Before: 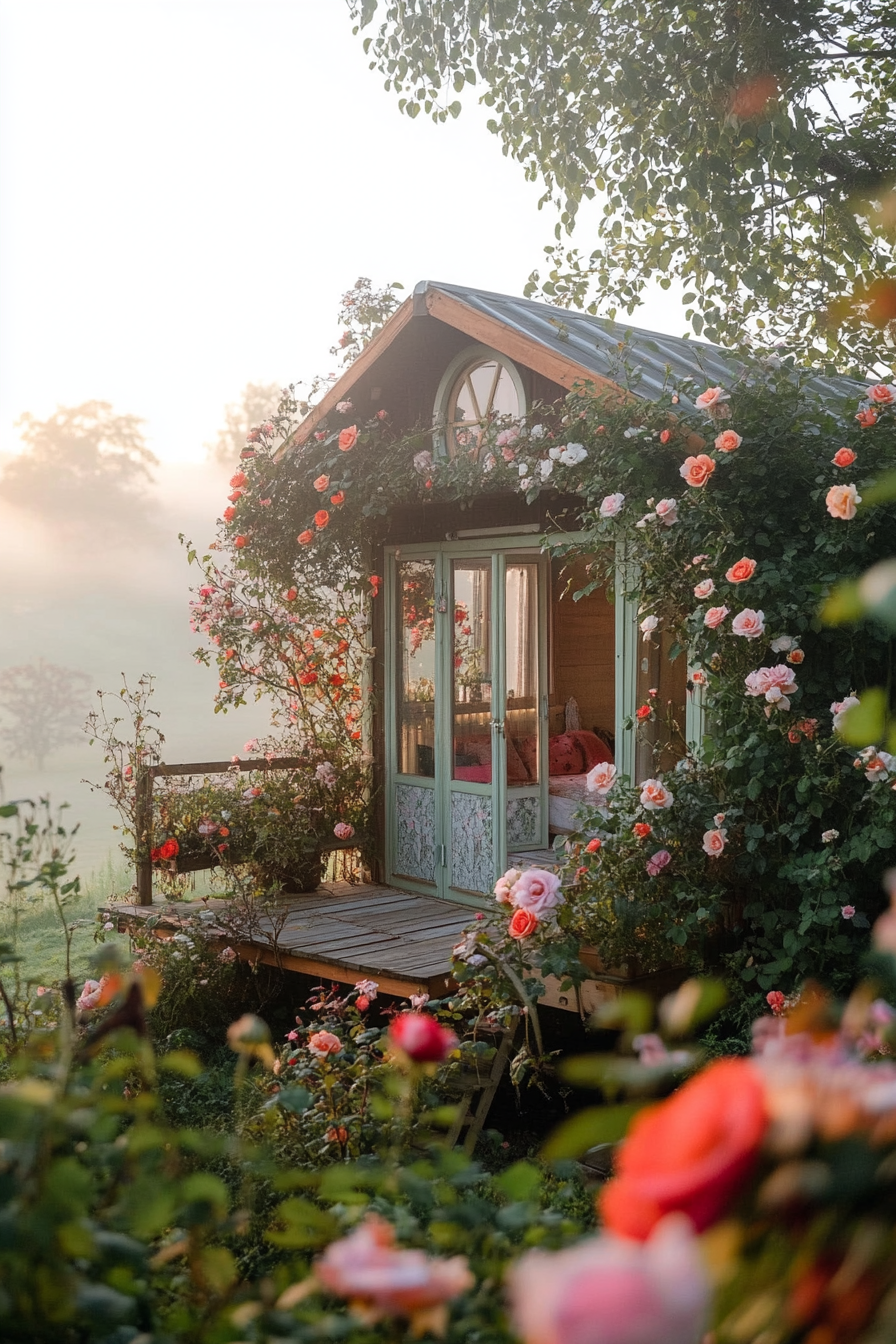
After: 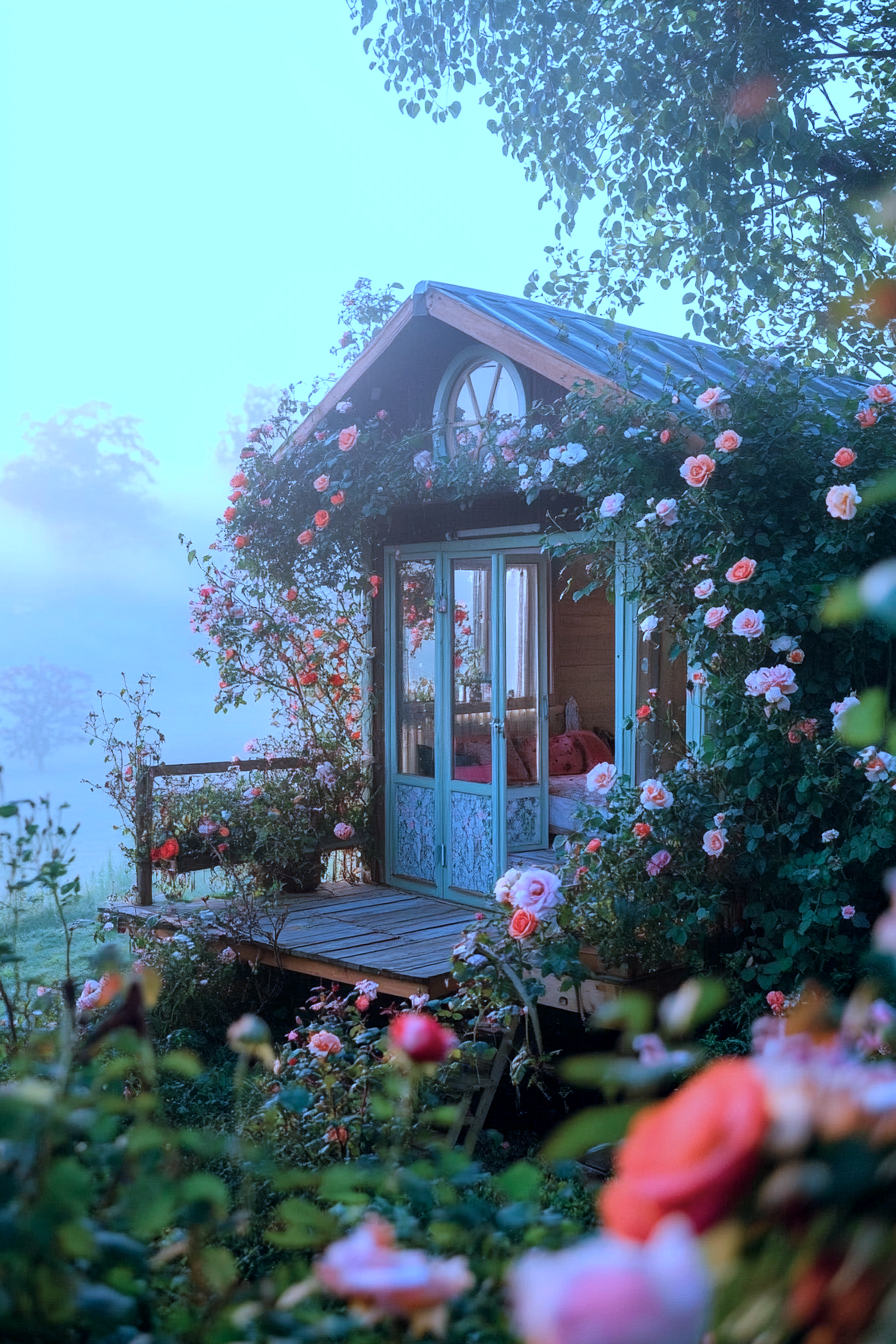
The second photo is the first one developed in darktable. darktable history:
color calibration: illuminant as shot in camera, x 0.442, y 0.413, temperature 2903.13 K
contrast equalizer: octaves 7, y [[0.515 ×6], [0.507 ×6], [0.425 ×6], [0 ×6], [0 ×6]]
